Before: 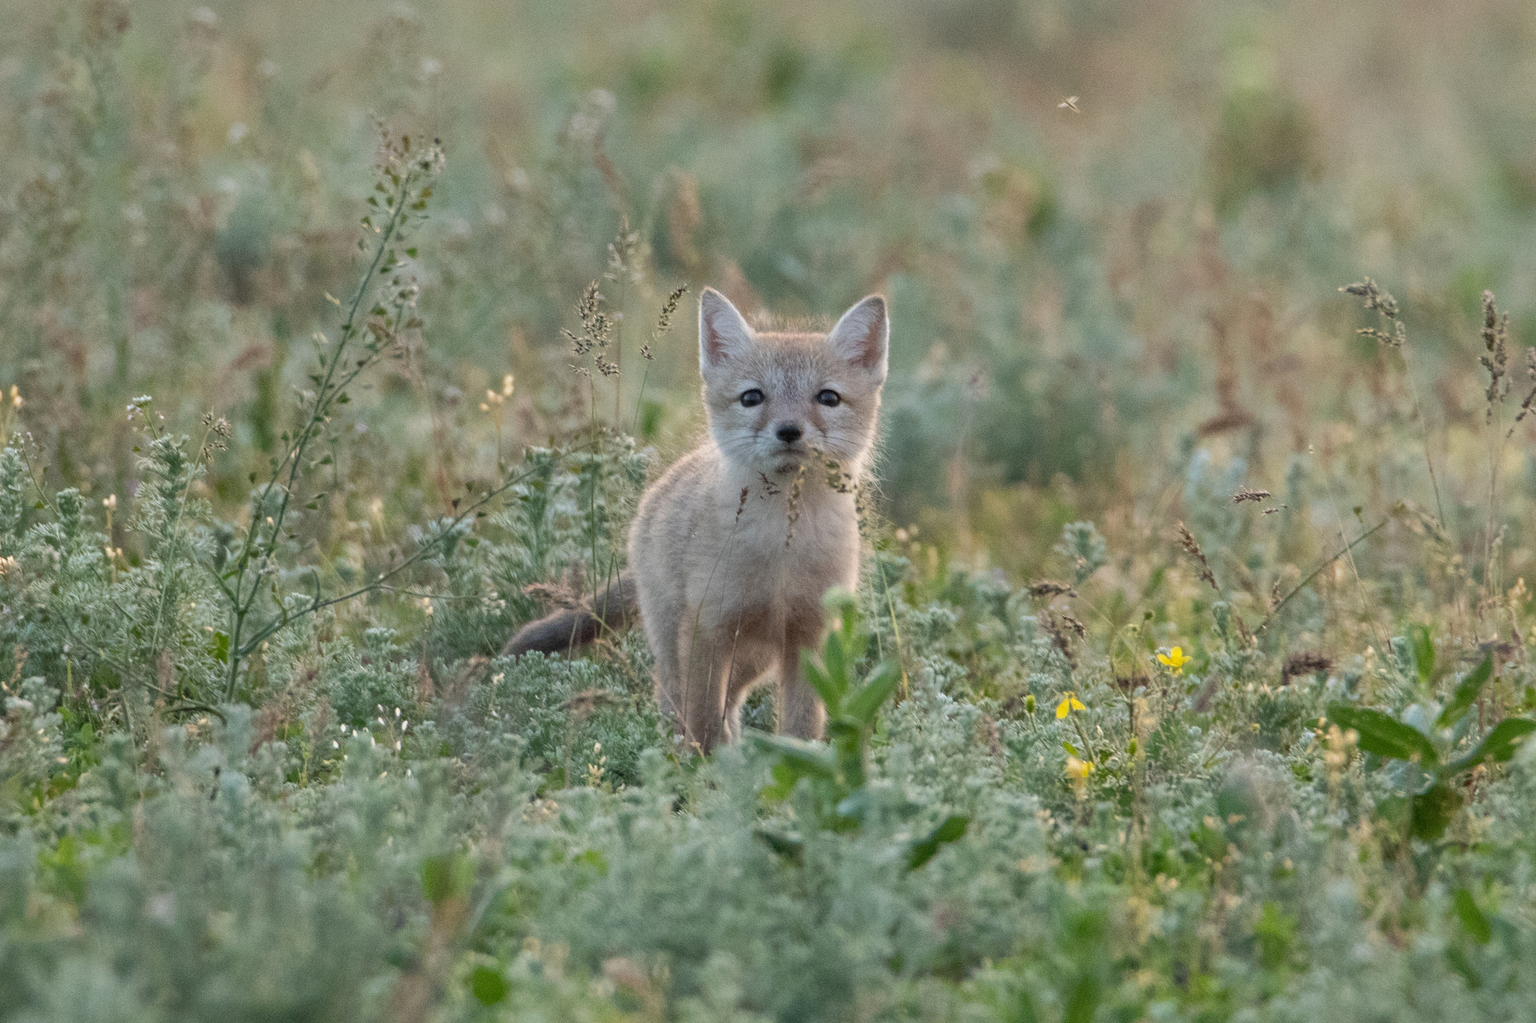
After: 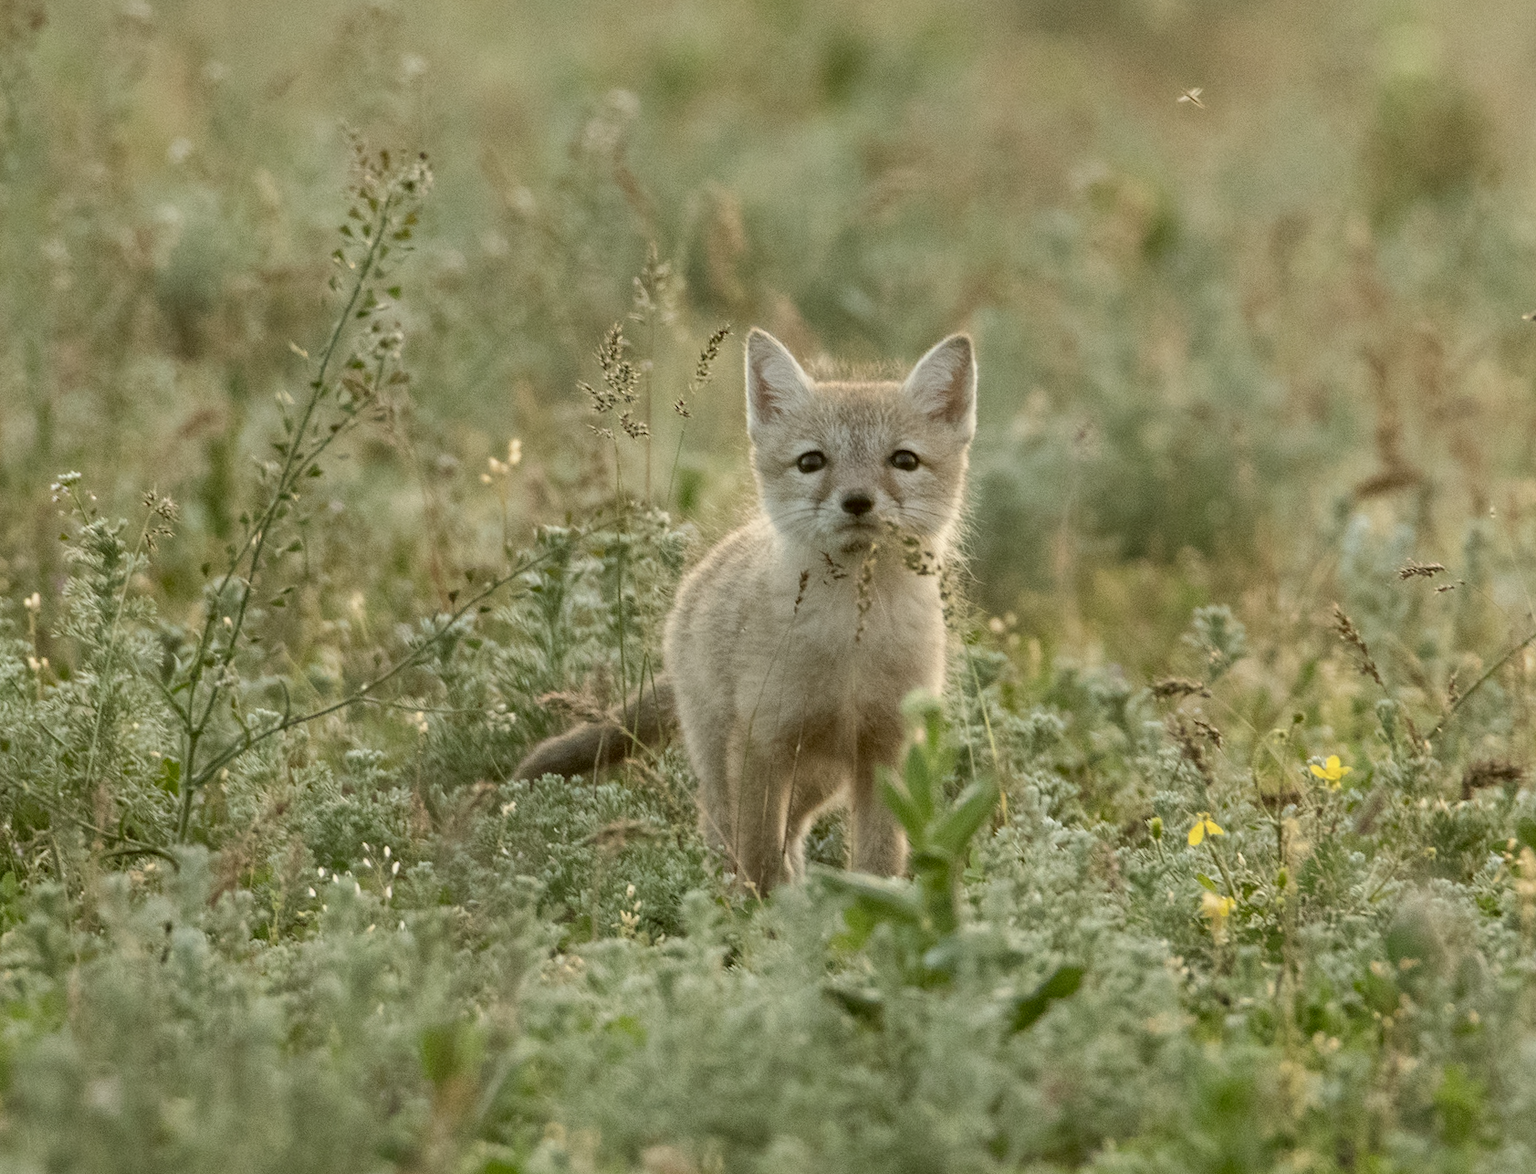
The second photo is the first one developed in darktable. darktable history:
color correction: highlights a* -1.43, highlights b* 10.12, shadows a* 0.395, shadows b* 19.35
contrast brightness saturation: contrast 0.1, saturation -0.3
tone equalizer: on, module defaults
crop and rotate: angle 1°, left 4.281%, top 0.642%, right 11.383%, bottom 2.486%
